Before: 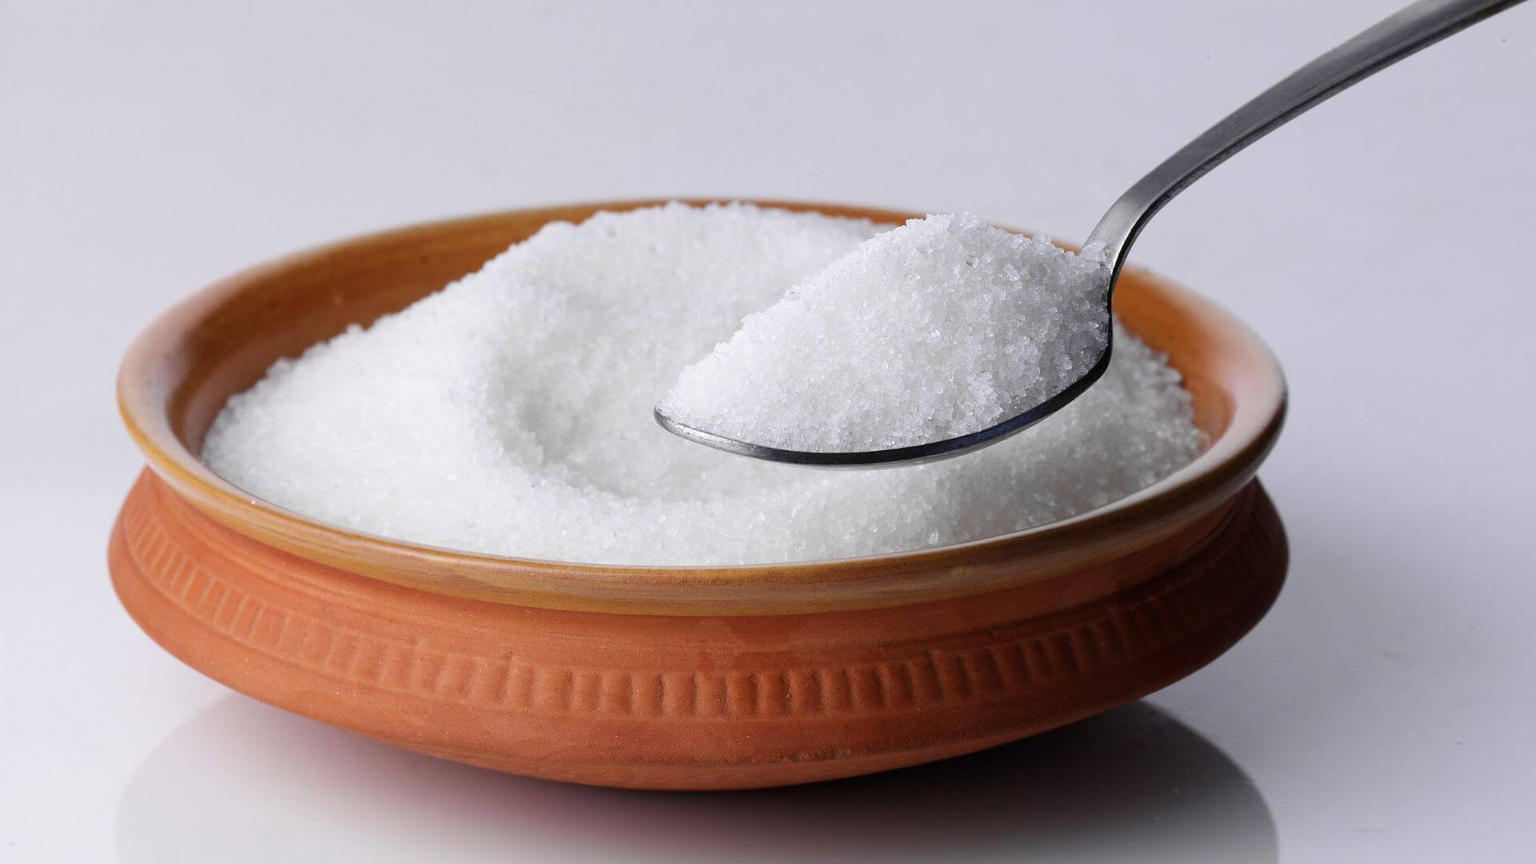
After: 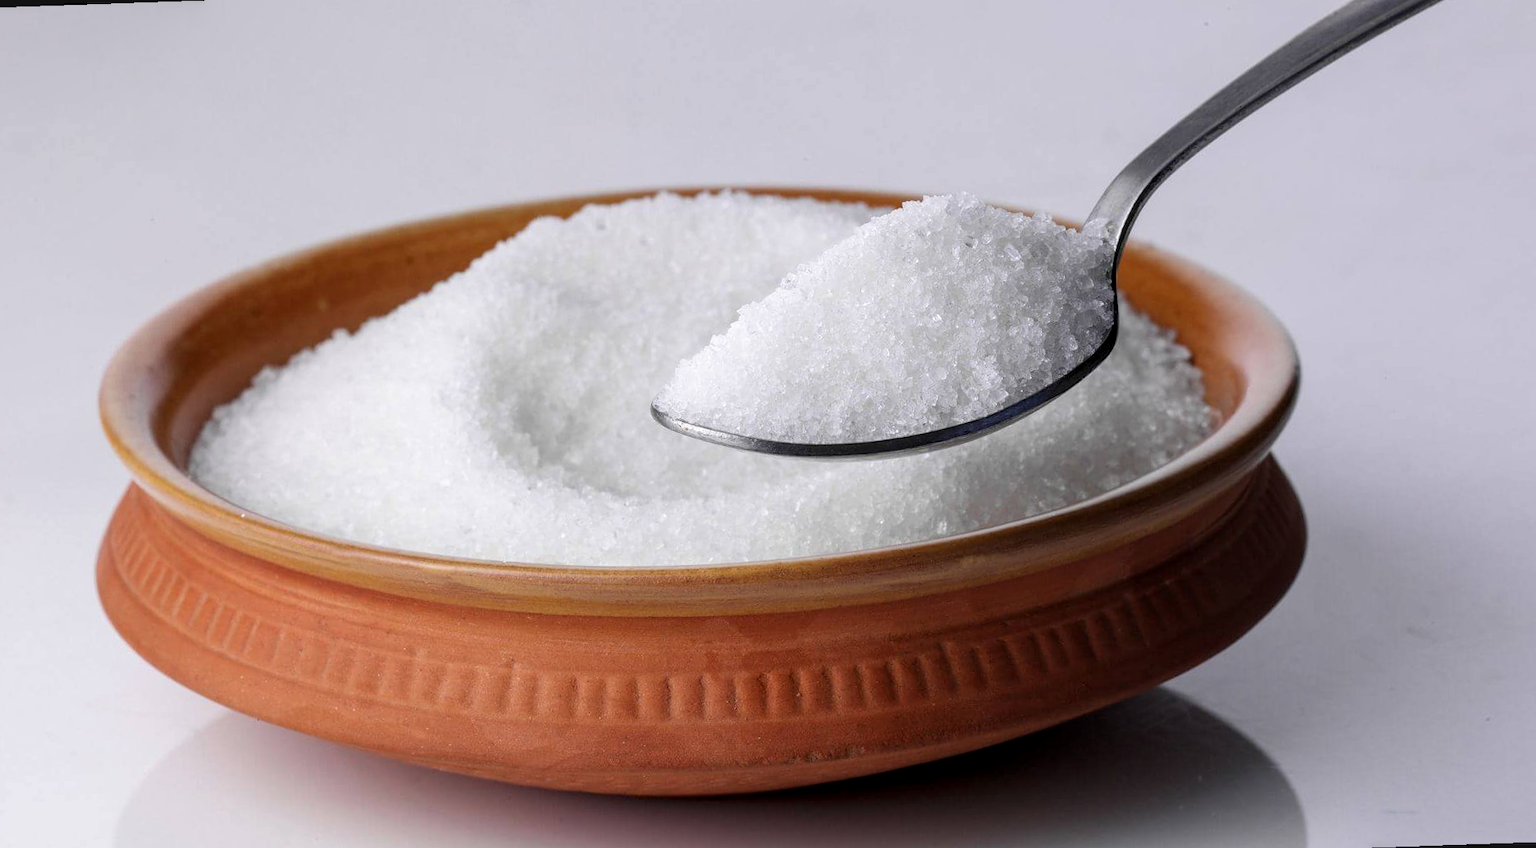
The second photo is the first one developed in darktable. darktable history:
local contrast: on, module defaults
exposure: compensate highlight preservation false
rotate and perspective: rotation -2°, crop left 0.022, crop right 0.978, crop top 0.049, crop bottom 0.951
